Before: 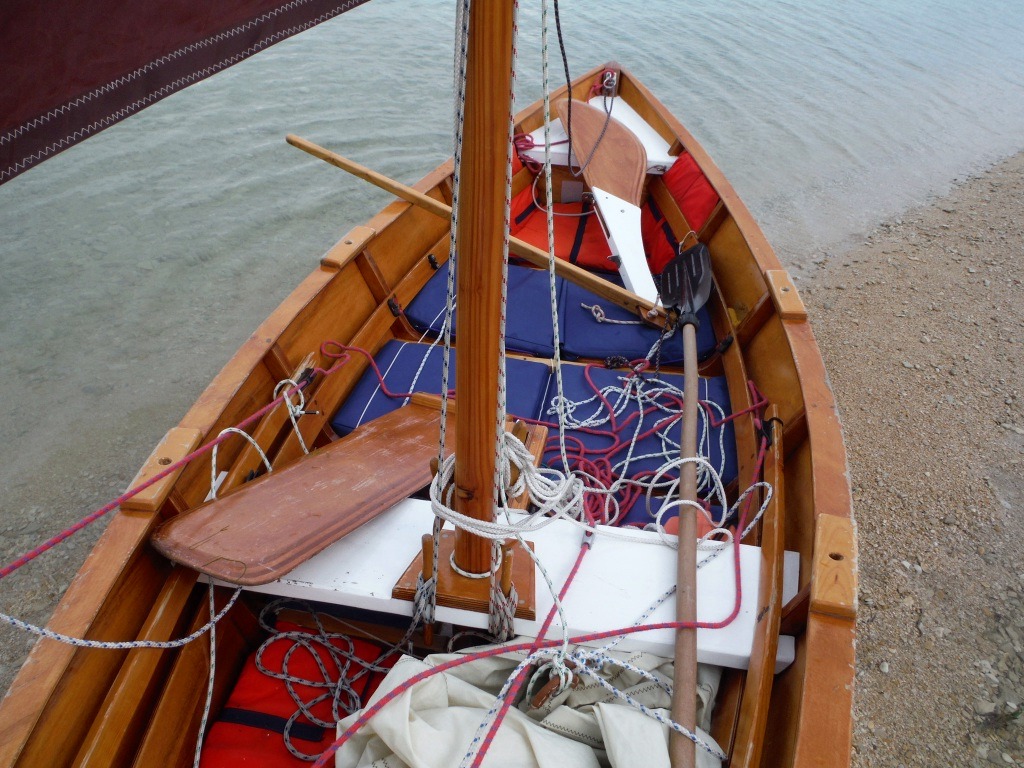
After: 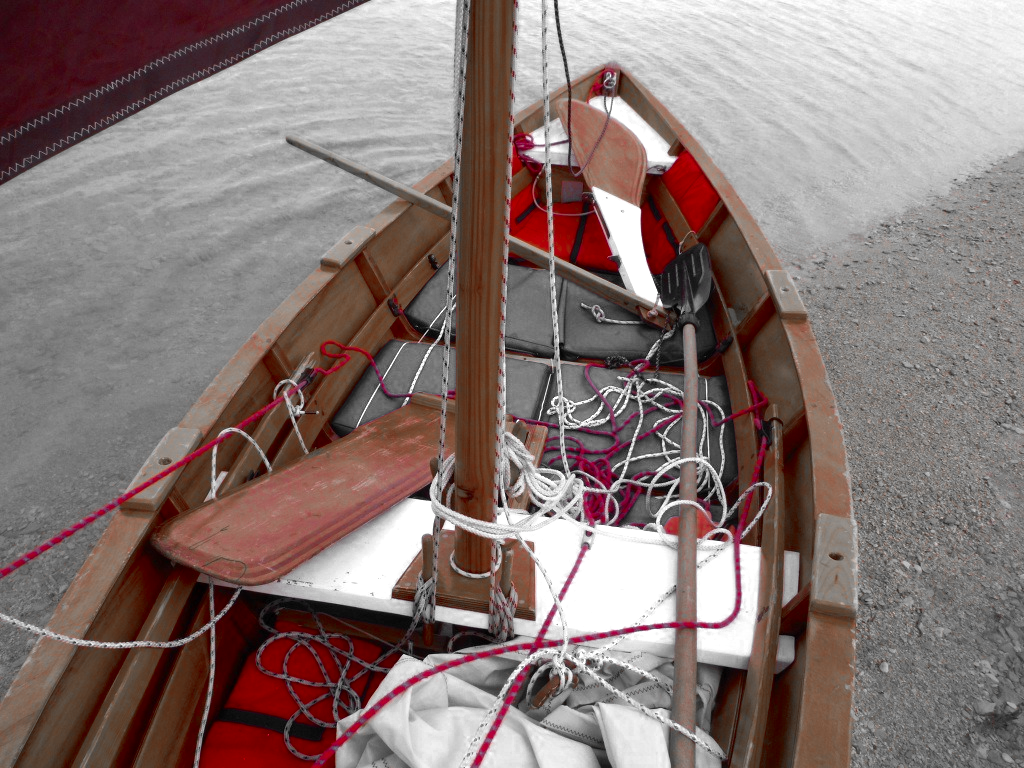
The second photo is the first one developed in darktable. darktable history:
color zones: curves: ch0 [(0, 0.352) (0.143, 0.407) (0.286, 0.386) (0.429, 0.431) (0.571, 0.829) (0.714, 0.853) (0.857, 0.833) (1, 0.352)]; ch1 [(0, 0.604) (0.072, 0.726) (0.096, 0.608) (0.205, 0.007) (0.571, -0.006) (0.839, -0.013) (0.857, -0.012) (1, 0.604)]
shadows and highlights: shadows 1.3, highlights 38.33
